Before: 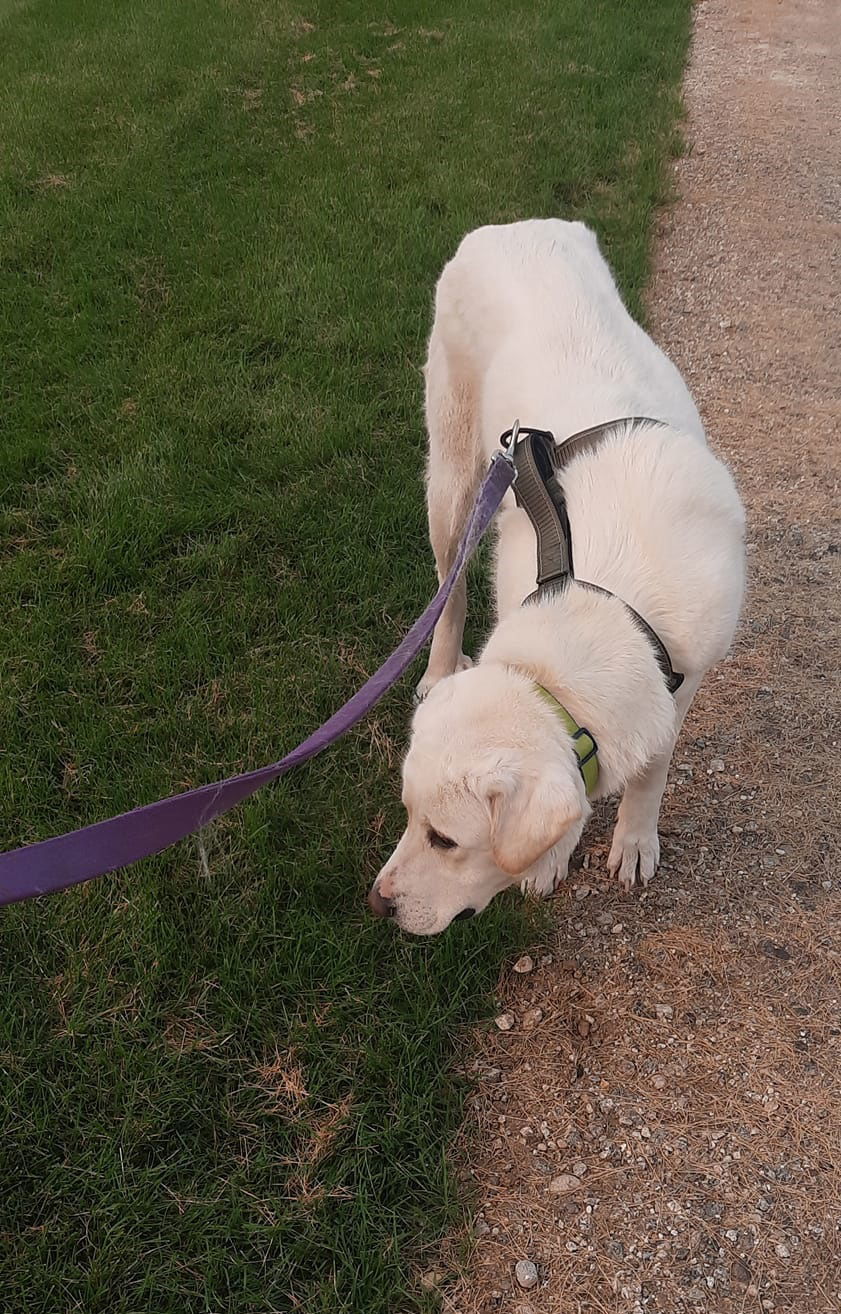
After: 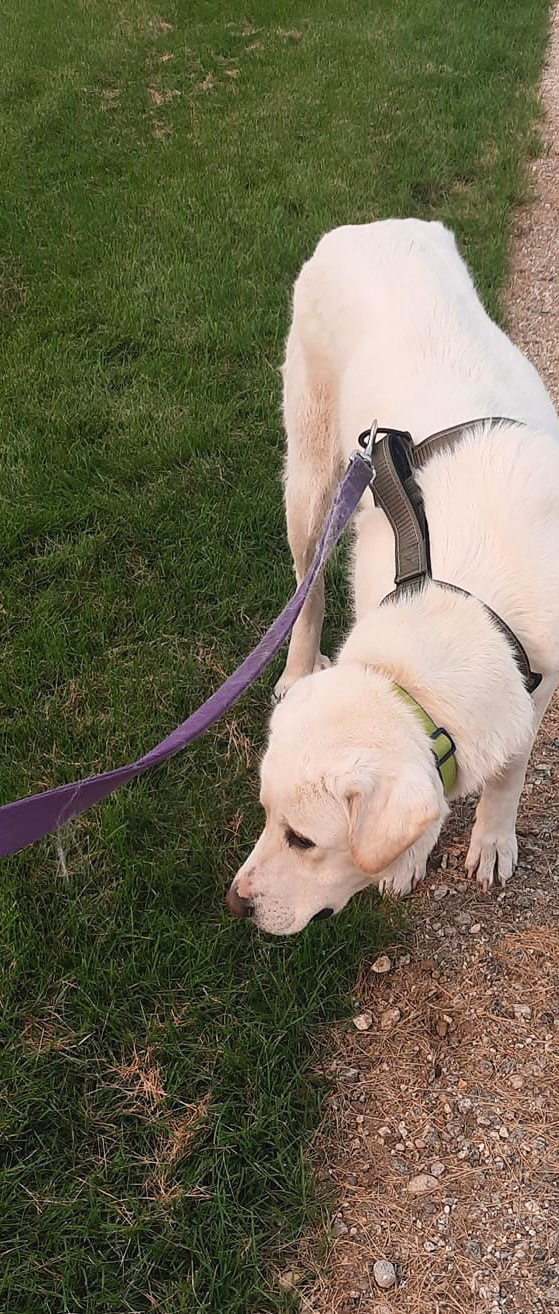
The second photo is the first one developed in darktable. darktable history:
contrast brightness saturation: contrast 0.2, brightness 0.15, saturation 0.14
crop: left 16.899%, right 16.556%
